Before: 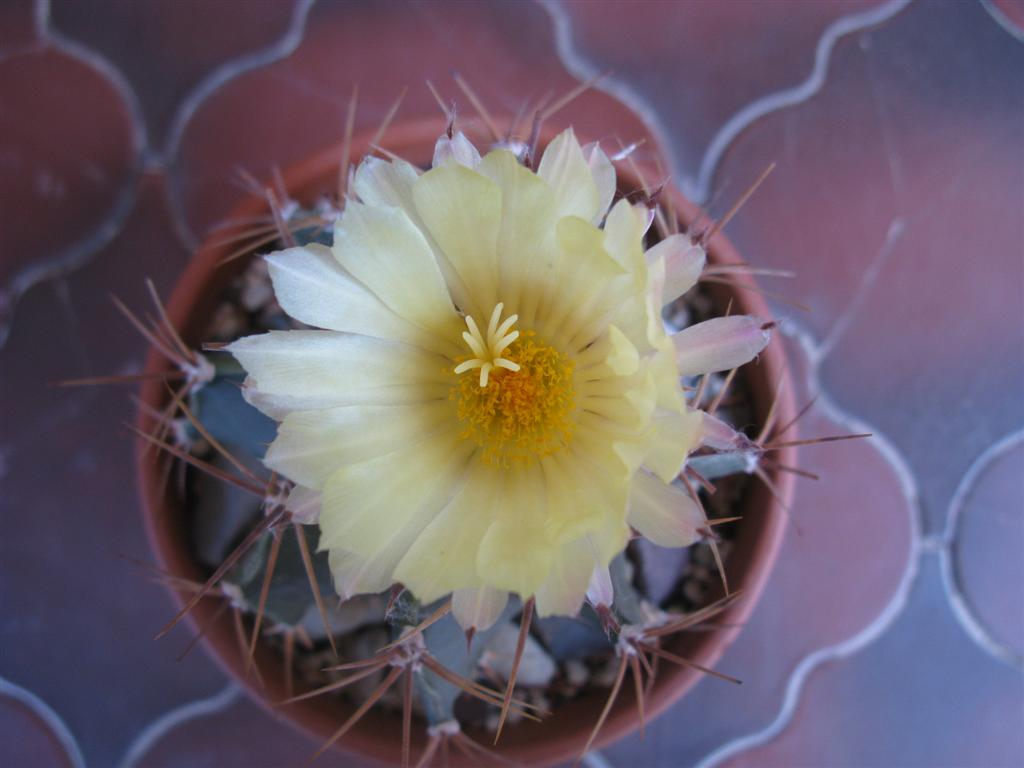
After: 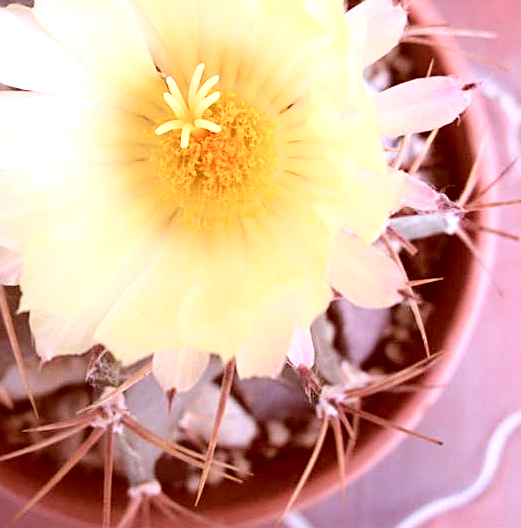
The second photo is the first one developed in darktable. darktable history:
base curve: curves: ch0 [(0, 0) (0.028, 0.03) (0.121, 0.232) (0.46, 0.748) (0.859, 0.968) (1, 1)]
sharpen: on, module defaults
crop and rotate: left 29.237%, top 31.152%, right 19.807%
color correction: highlights a* 9.03, highlights b* 8.71, shadows a* 40, shadows b* 40, saturation 0.8
exposure: exposure 0.6 EV, compensate highlight preservation false
shadows and highlights: shadows -12.5, white point adjustment 4, highlights 28.33
